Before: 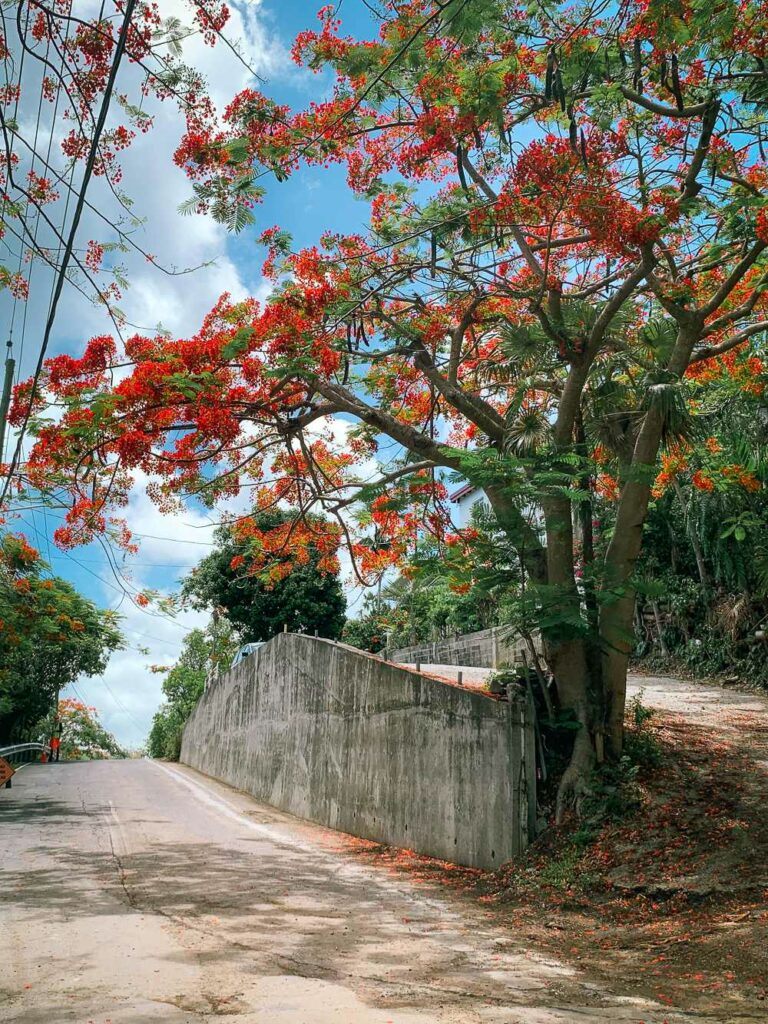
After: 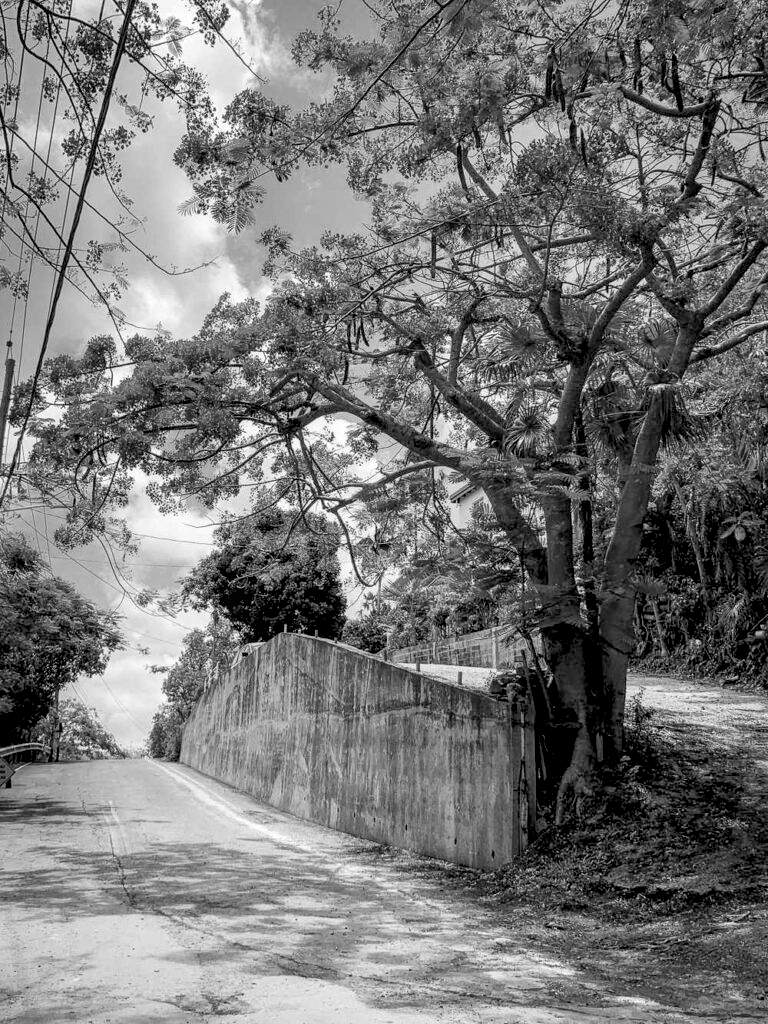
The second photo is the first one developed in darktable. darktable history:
local contrast: on, module defaults
rgb levels: levels [[0.013, 0.434, 0.89], [0, 0.5, 1], [0, 0.5, 1]]
monochrome: a 30.25, b 92.03
